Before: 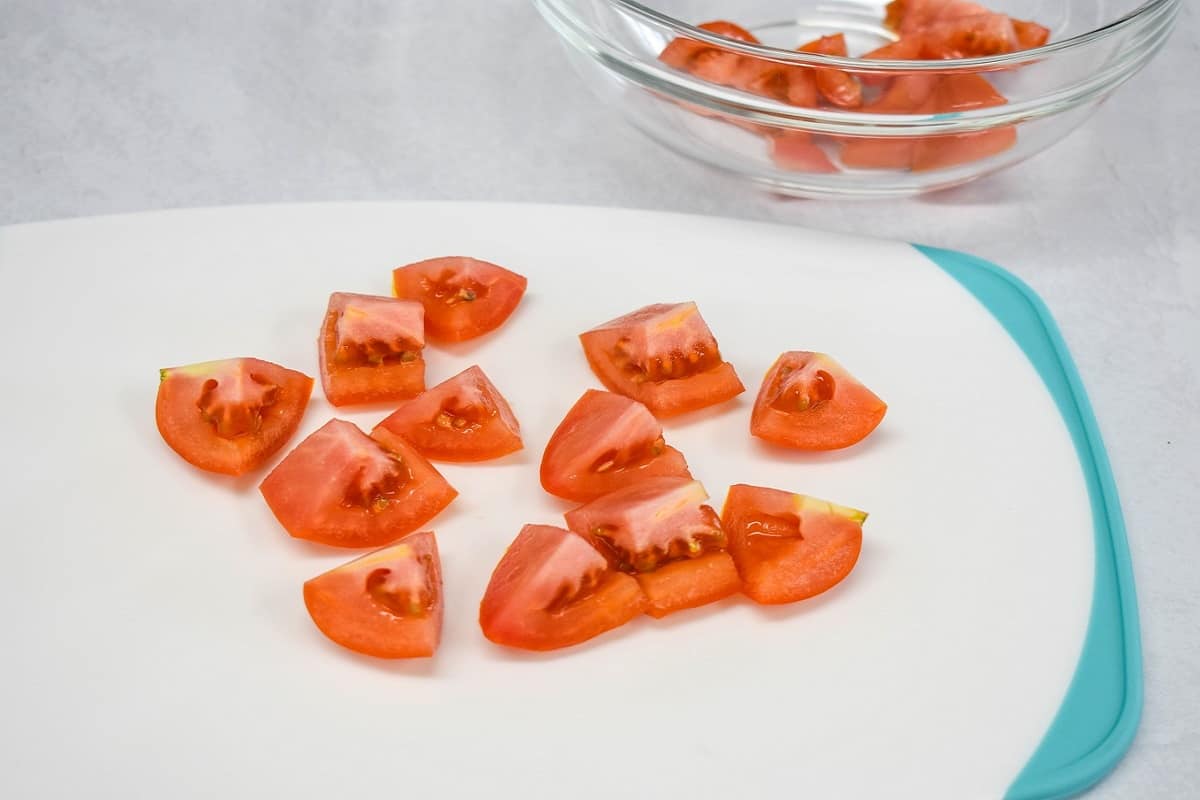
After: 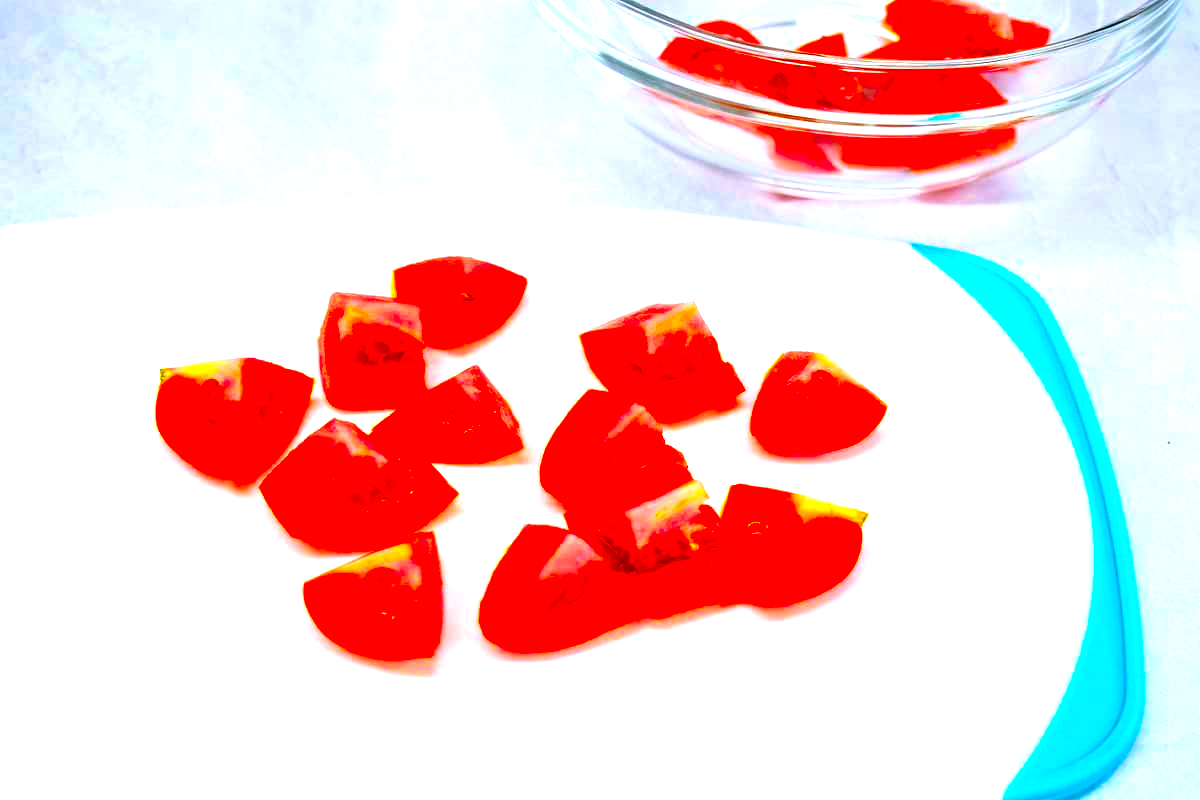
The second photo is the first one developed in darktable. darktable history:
color balance rgb: highlights gain › luminance 16.899%, highlights gain › chroma 2.875%, highlights gain › hue 257.09°, perceptual saturation grading › global saturation 27.517%, perceptual saturation grading › highlights -25.747%, perceptual saturation grading › shadows 25.631%, perceptual brilliance grading › global brilliance 20.436%, perceptual brilliance grading › shadows -40.135%, global vibrance 20%
color correction: highlights a* 1.66, highlights b* -1.87, saturation 2.44
